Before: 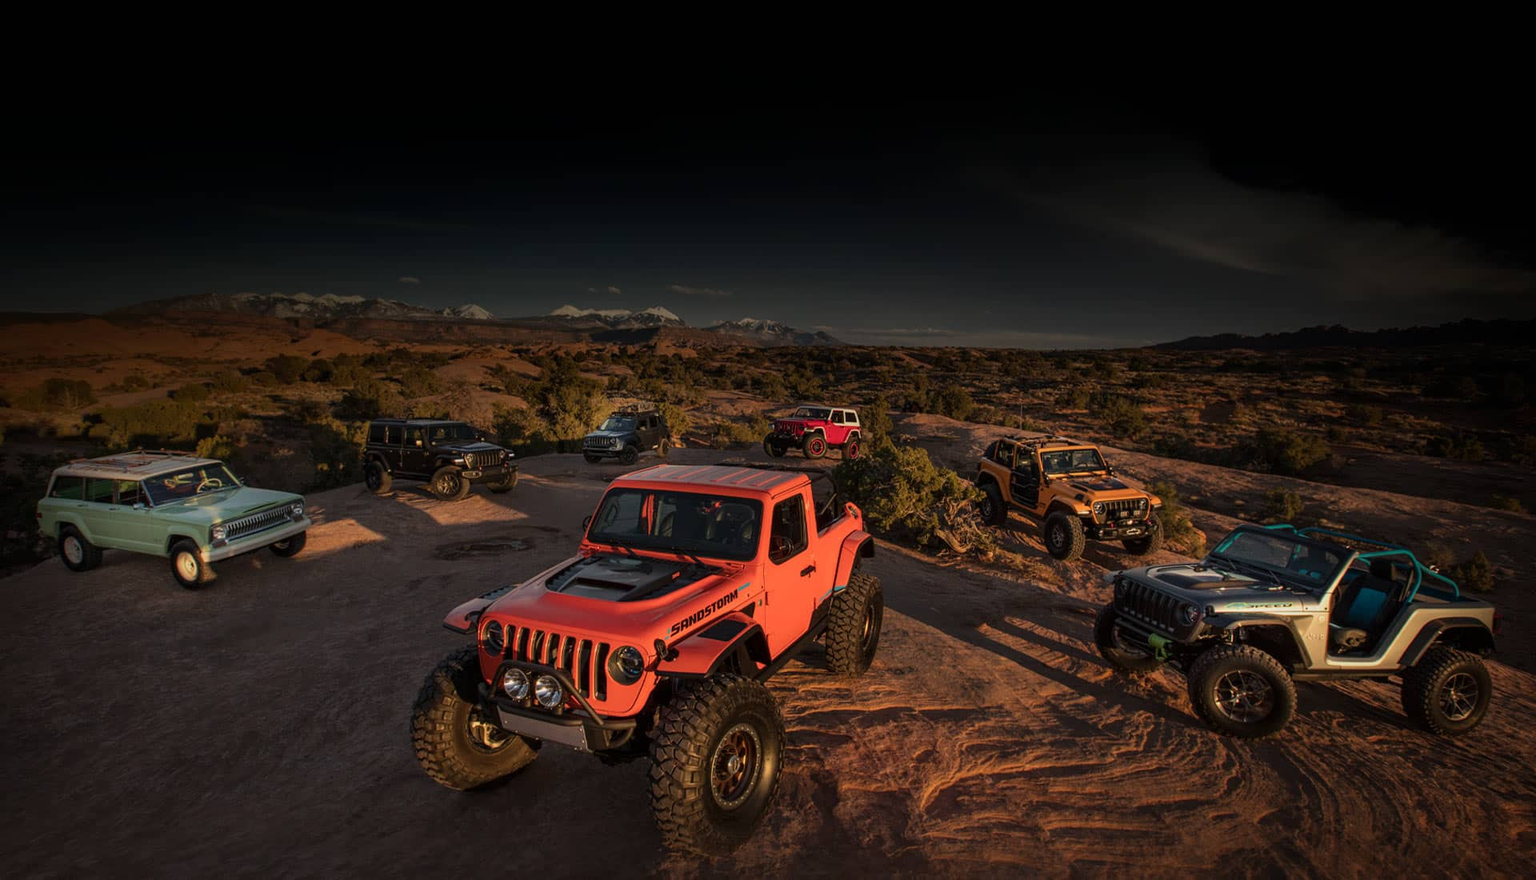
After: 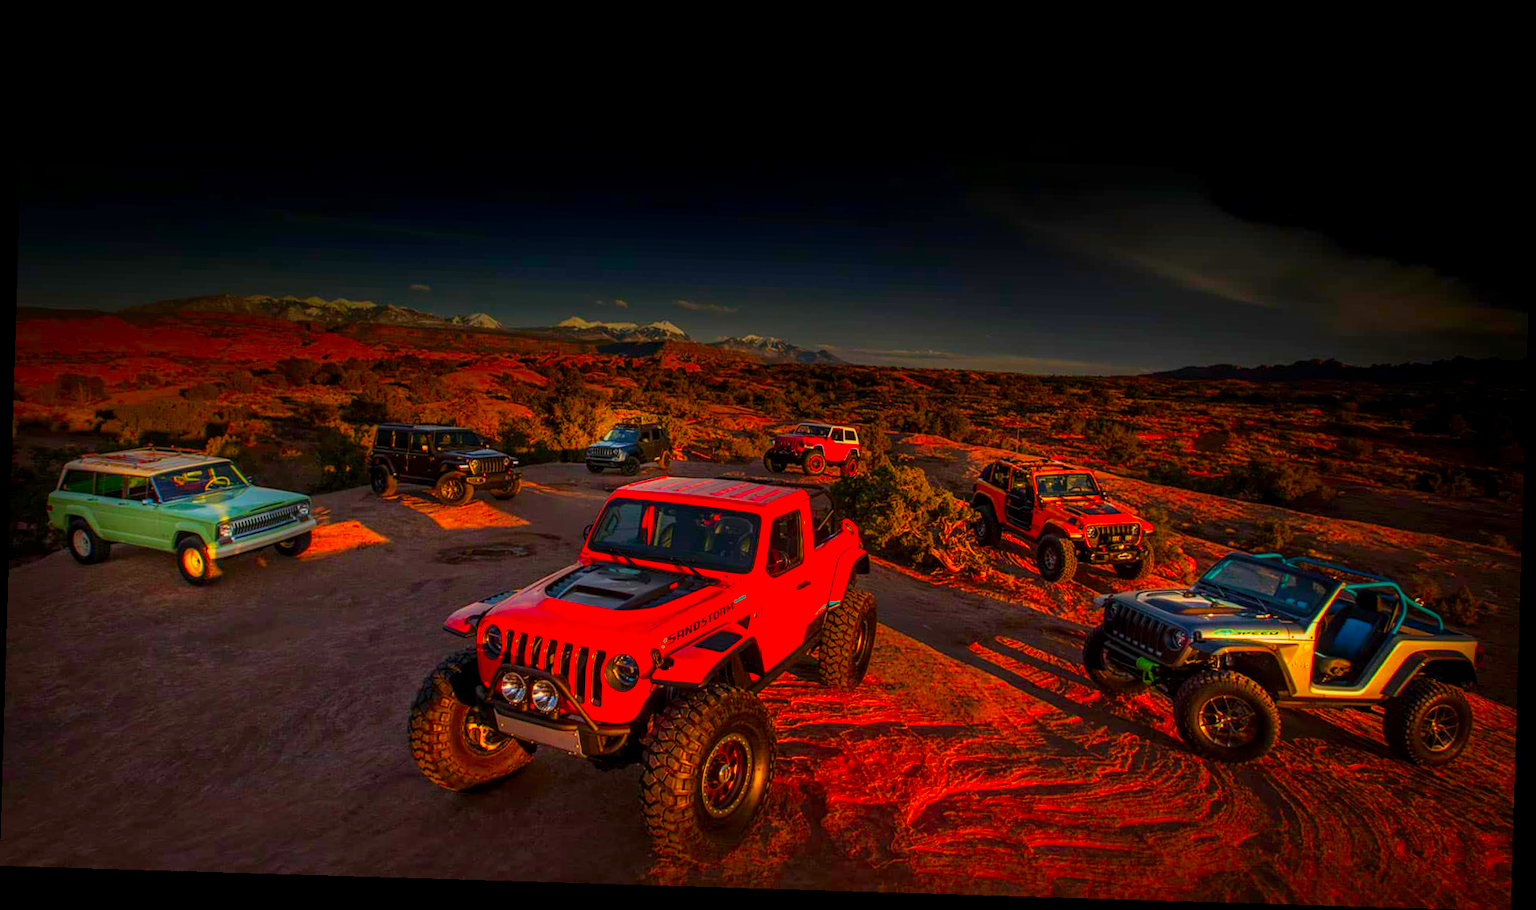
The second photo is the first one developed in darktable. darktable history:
rotate and perspective: rotation 1.72°, automatic cropping off
local contrast: detail 130%
color correction: saturation 3
